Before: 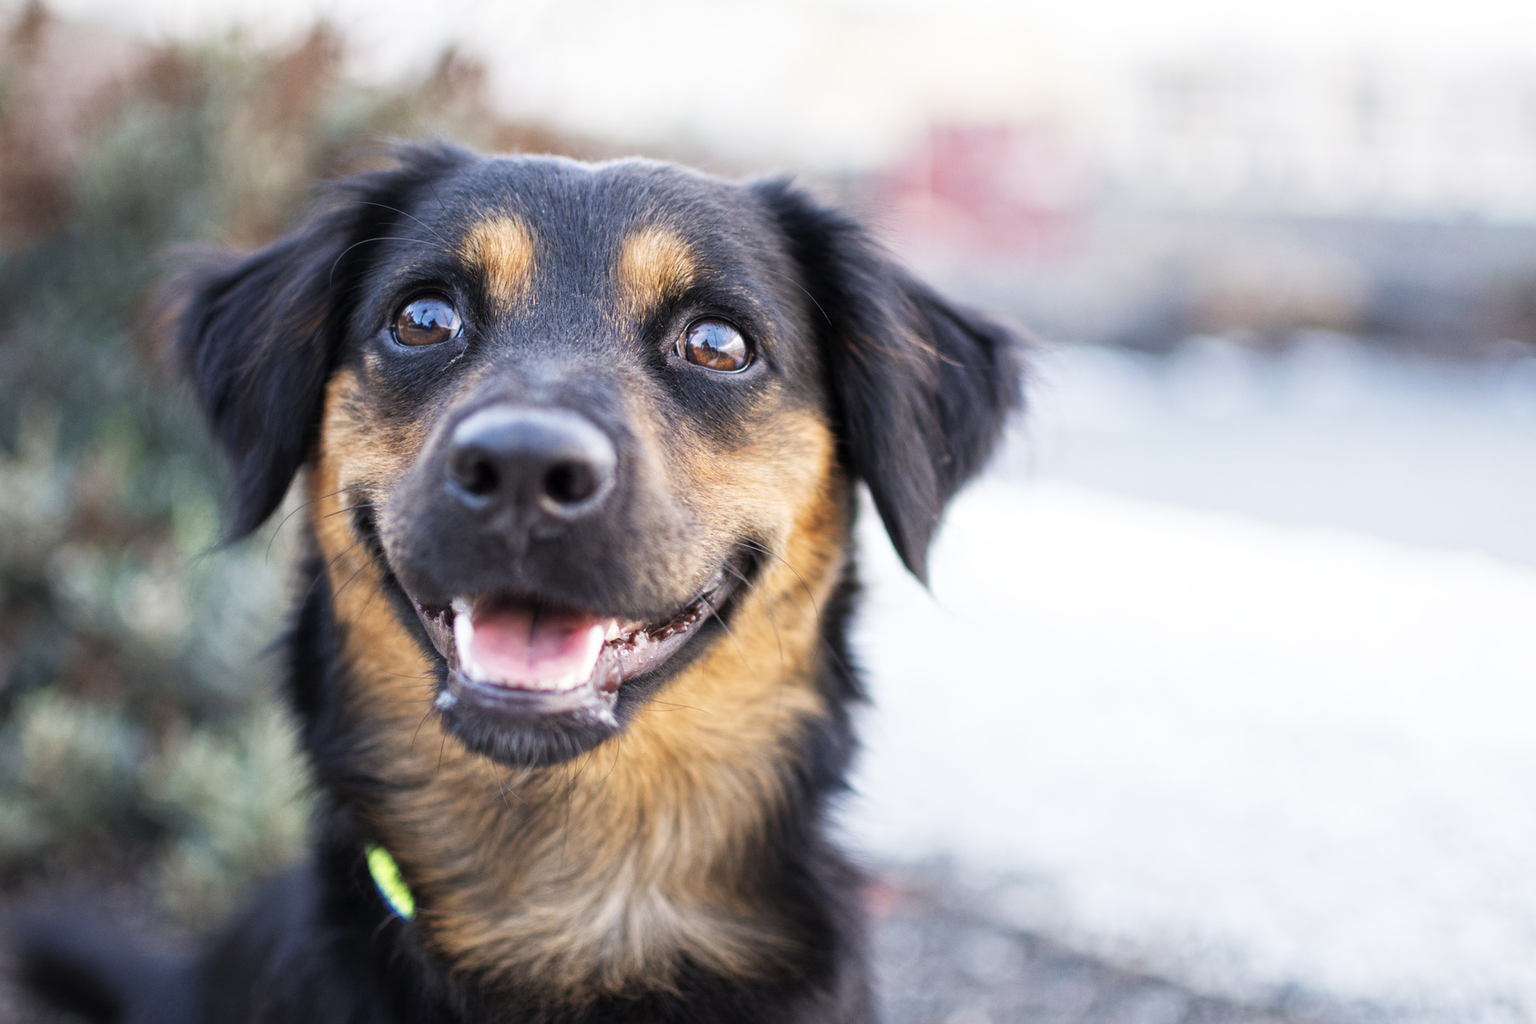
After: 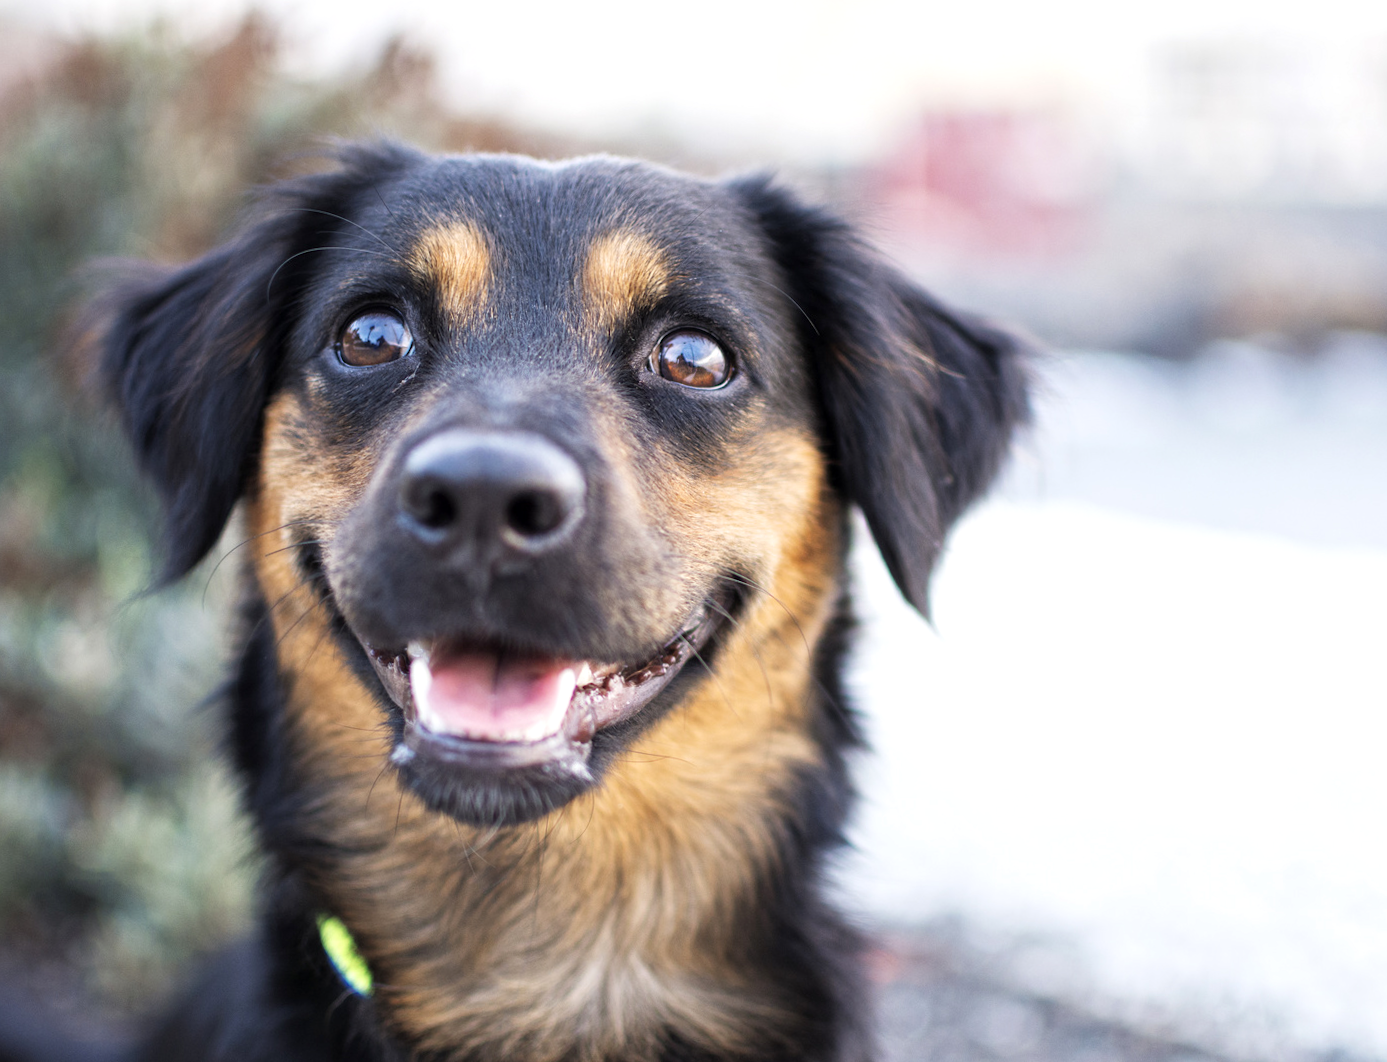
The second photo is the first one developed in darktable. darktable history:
exposure: black level correction 0.001, exposure 0.14 EV, compensate highlight preservation false
crop and rotate: angle 1°, left 4.281%, top 0.642%, right 11.383%, bottom 2.486%
